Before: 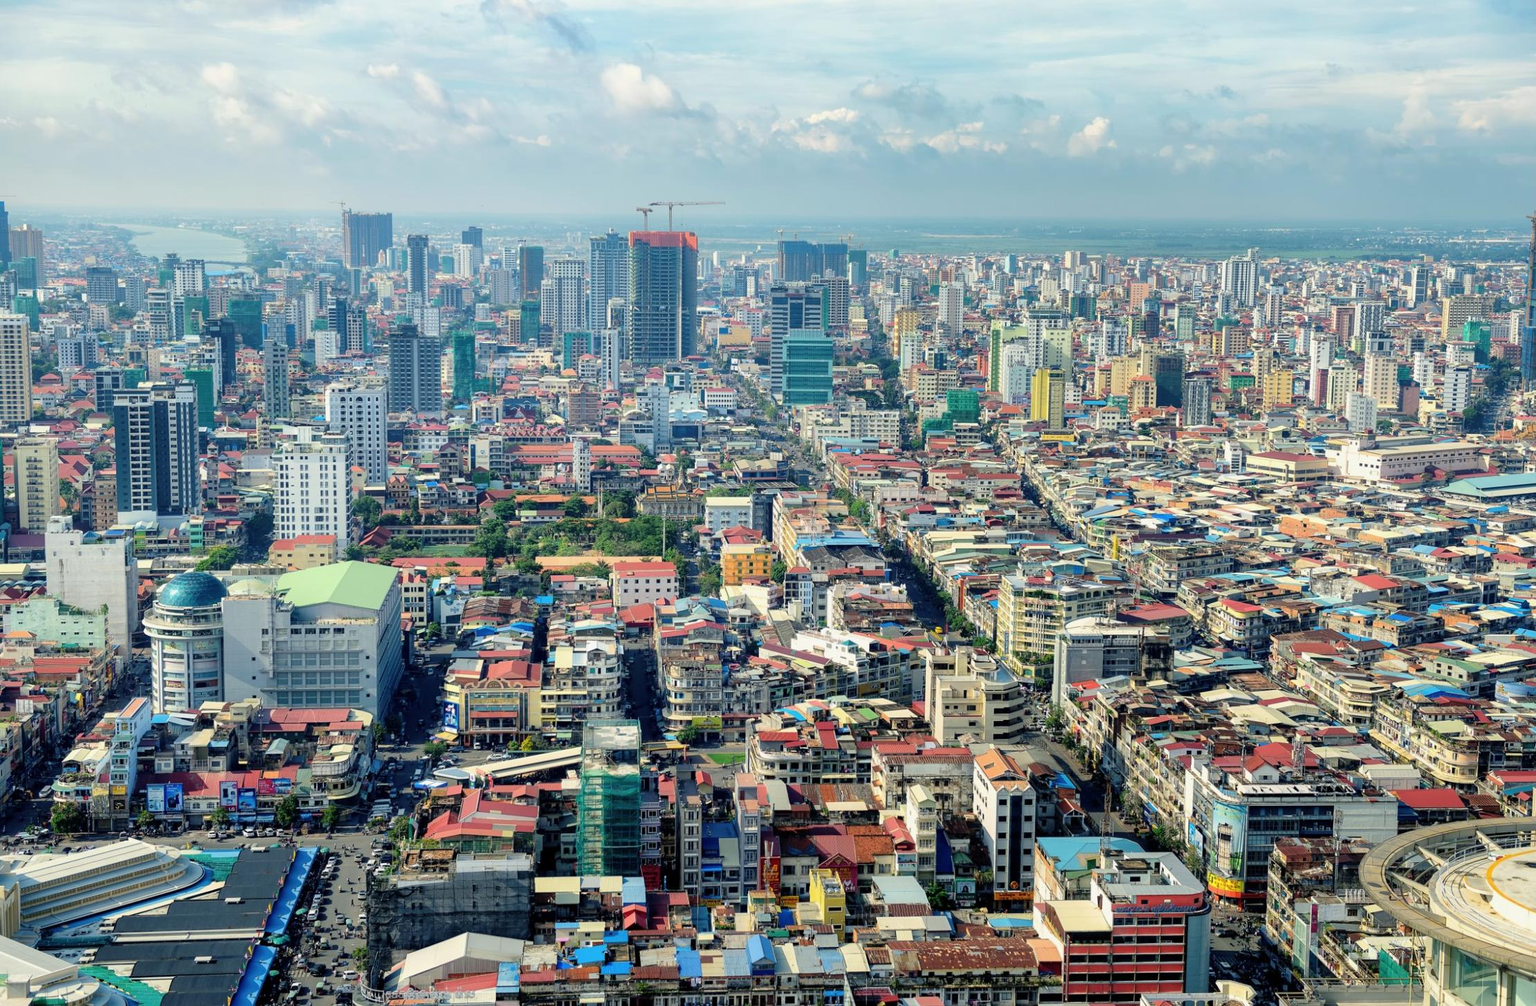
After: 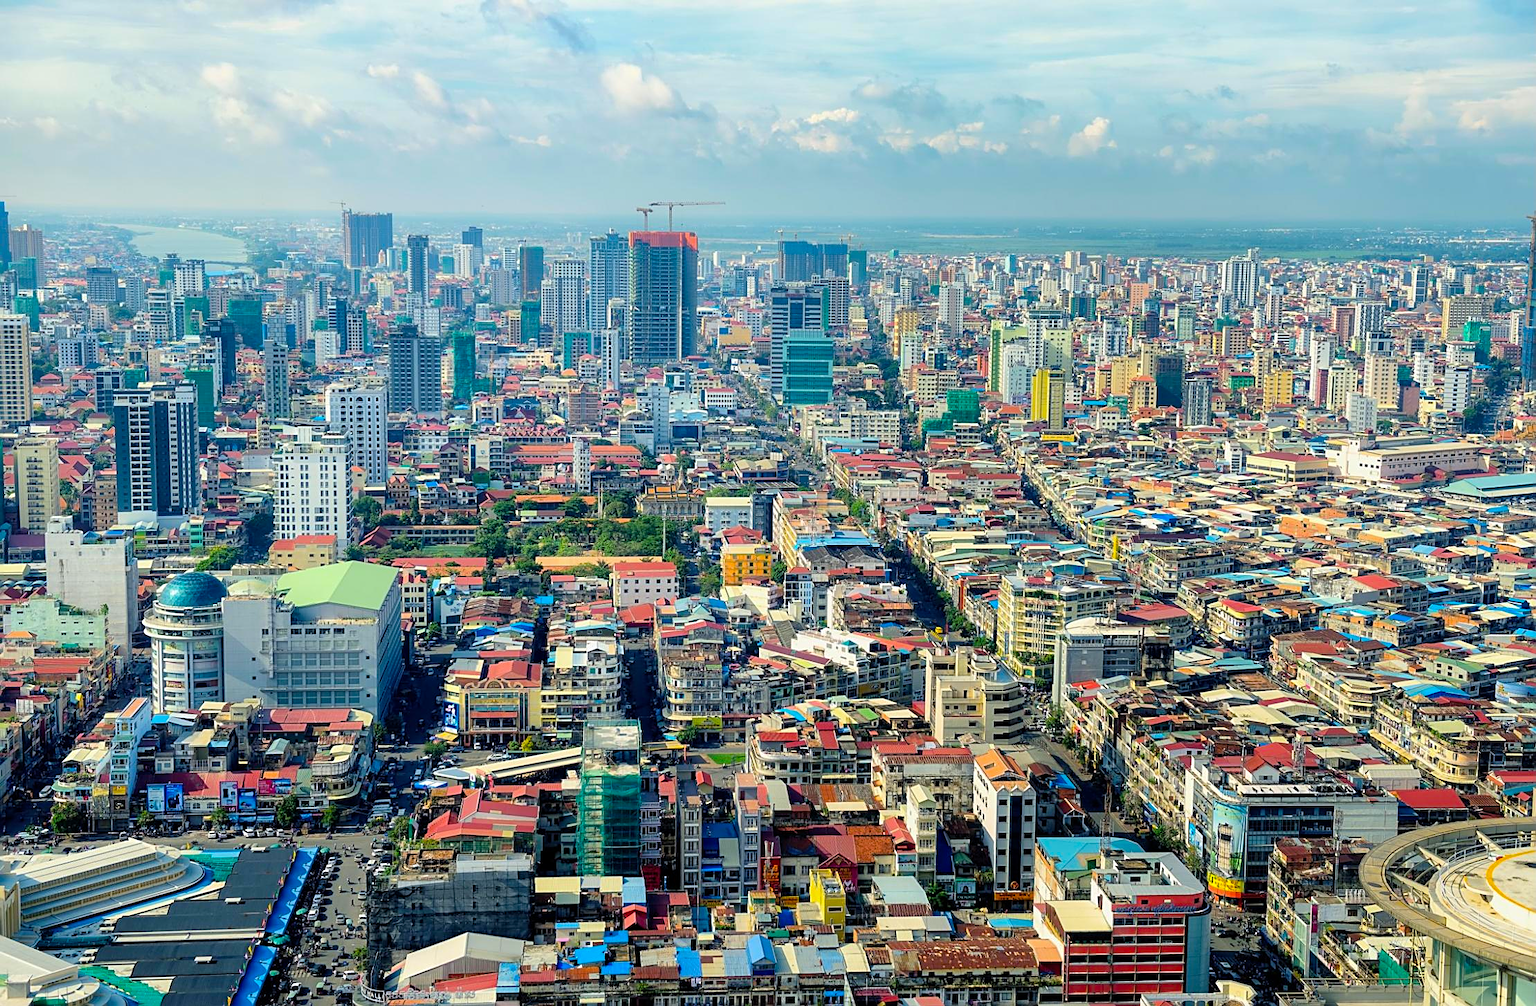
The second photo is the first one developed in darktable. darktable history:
sharpen: on, module defaults
color balance rgb: perceptual saturation grading › global saturation 25%, global vibrance 20%
